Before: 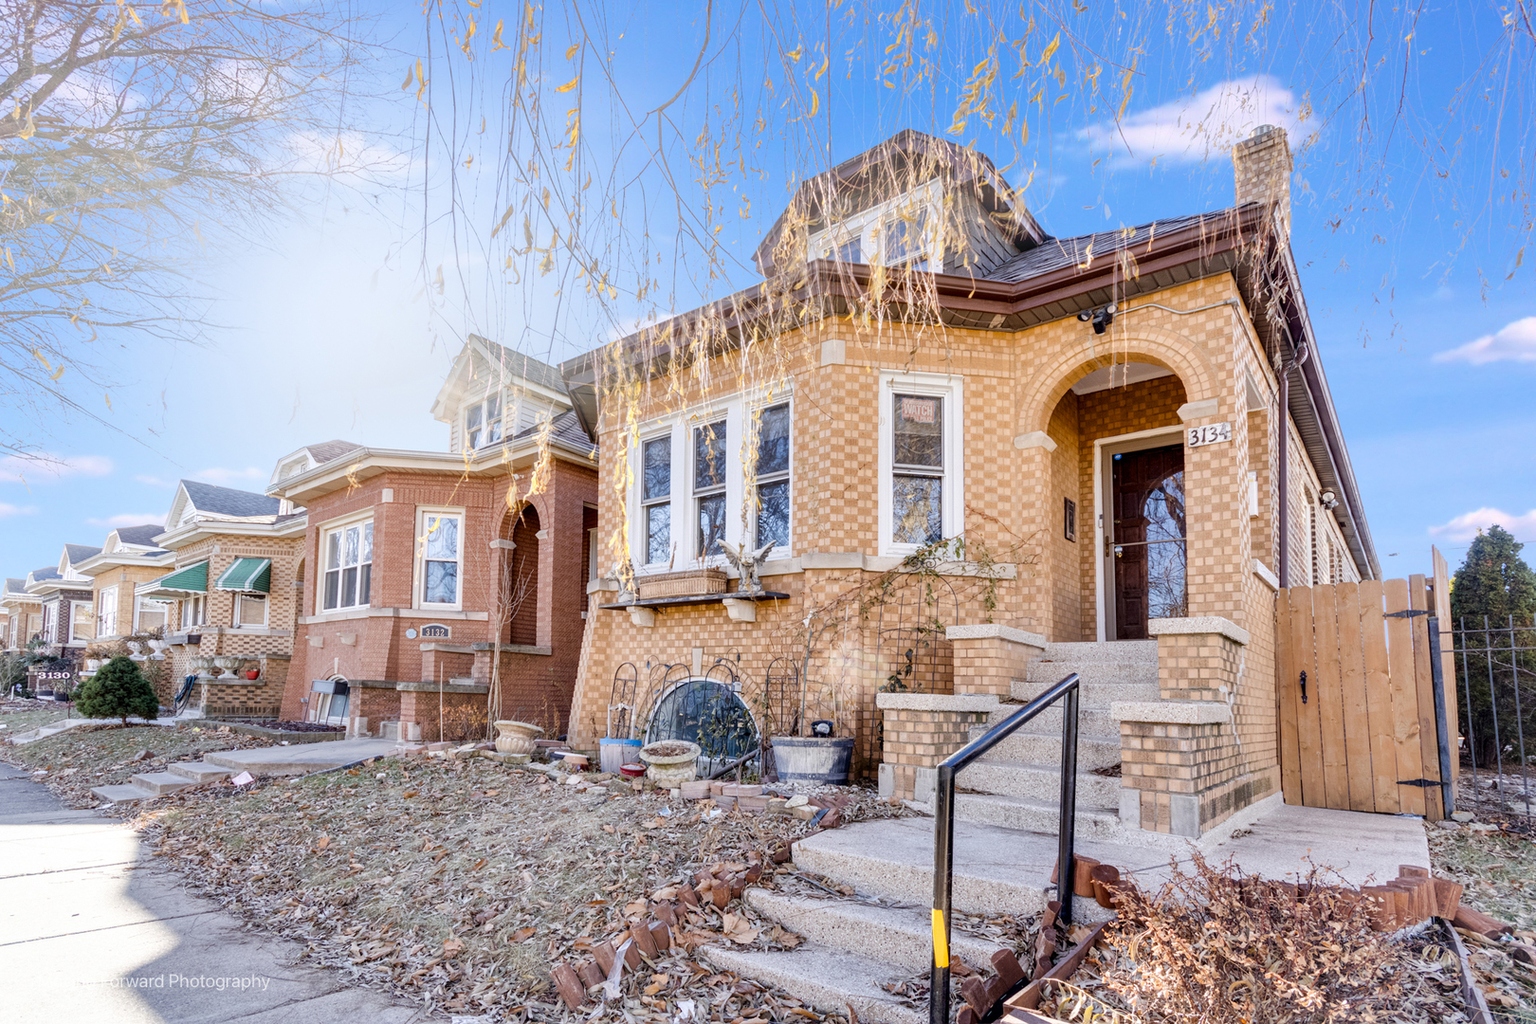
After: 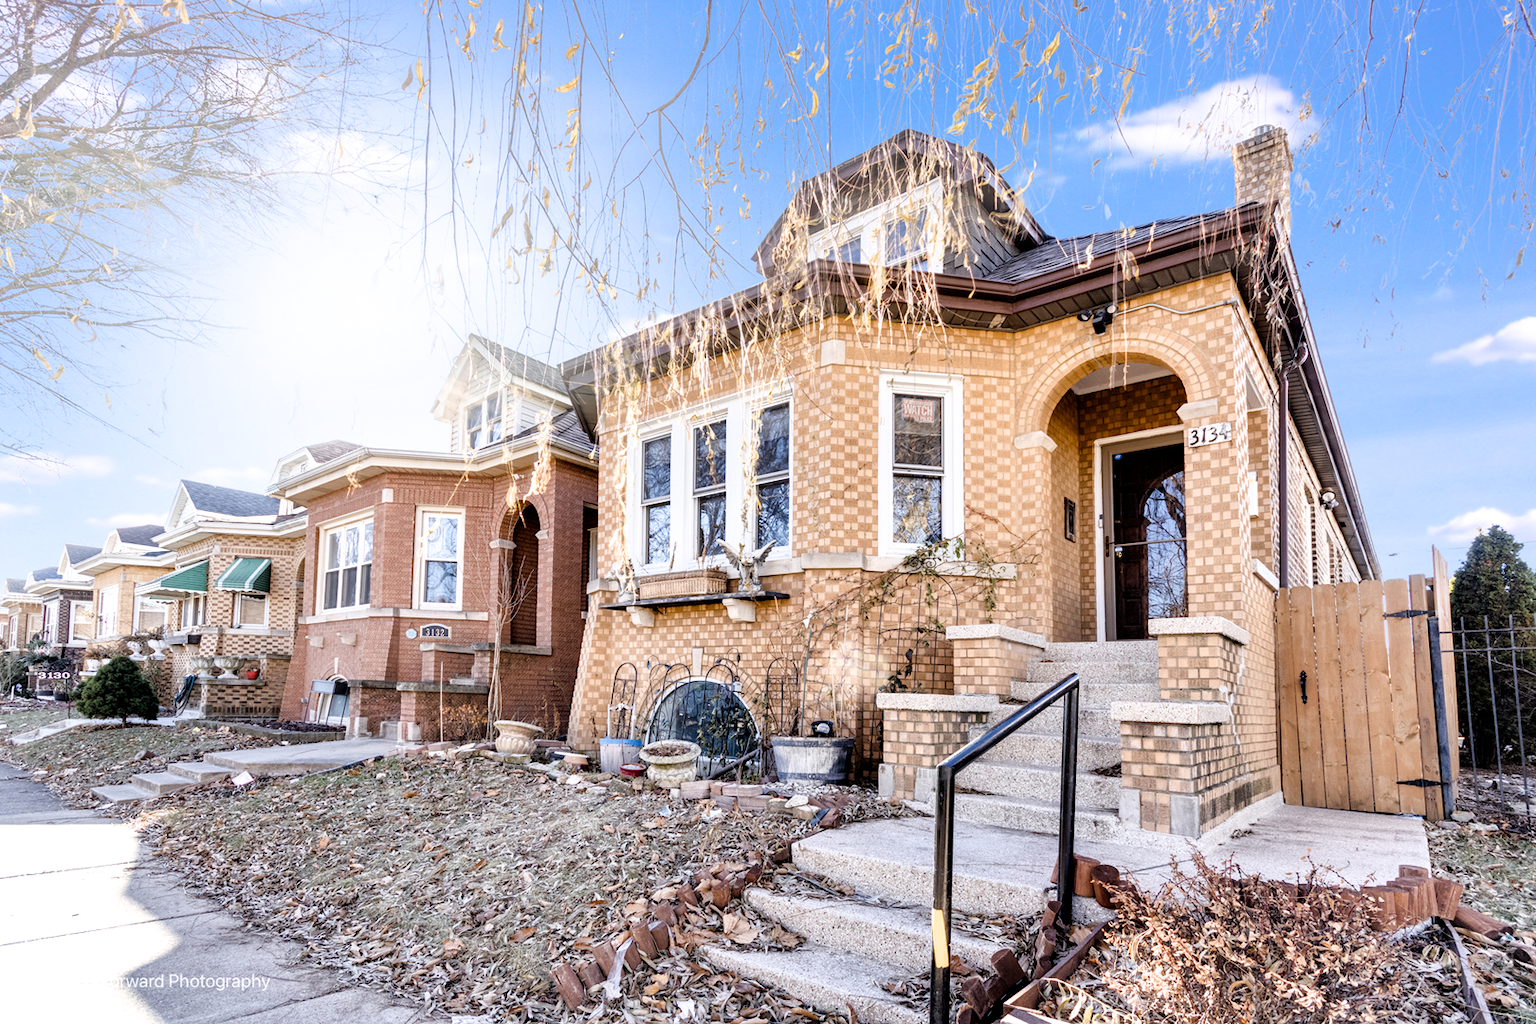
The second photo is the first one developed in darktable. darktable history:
filmic rgb: black relative exposure -8.22 EV, white relative exposure 2.2 EV, threshold 3.02 EV, target white luminance 99.92%, hardness 7.06, latitude 74.41%, contrast 1.324, highlights saturation mix -2.98%, shadows ↔ highlights balance 30.04%, iterations of high-quality reconstruction 0, enable highlight reconstruction true
